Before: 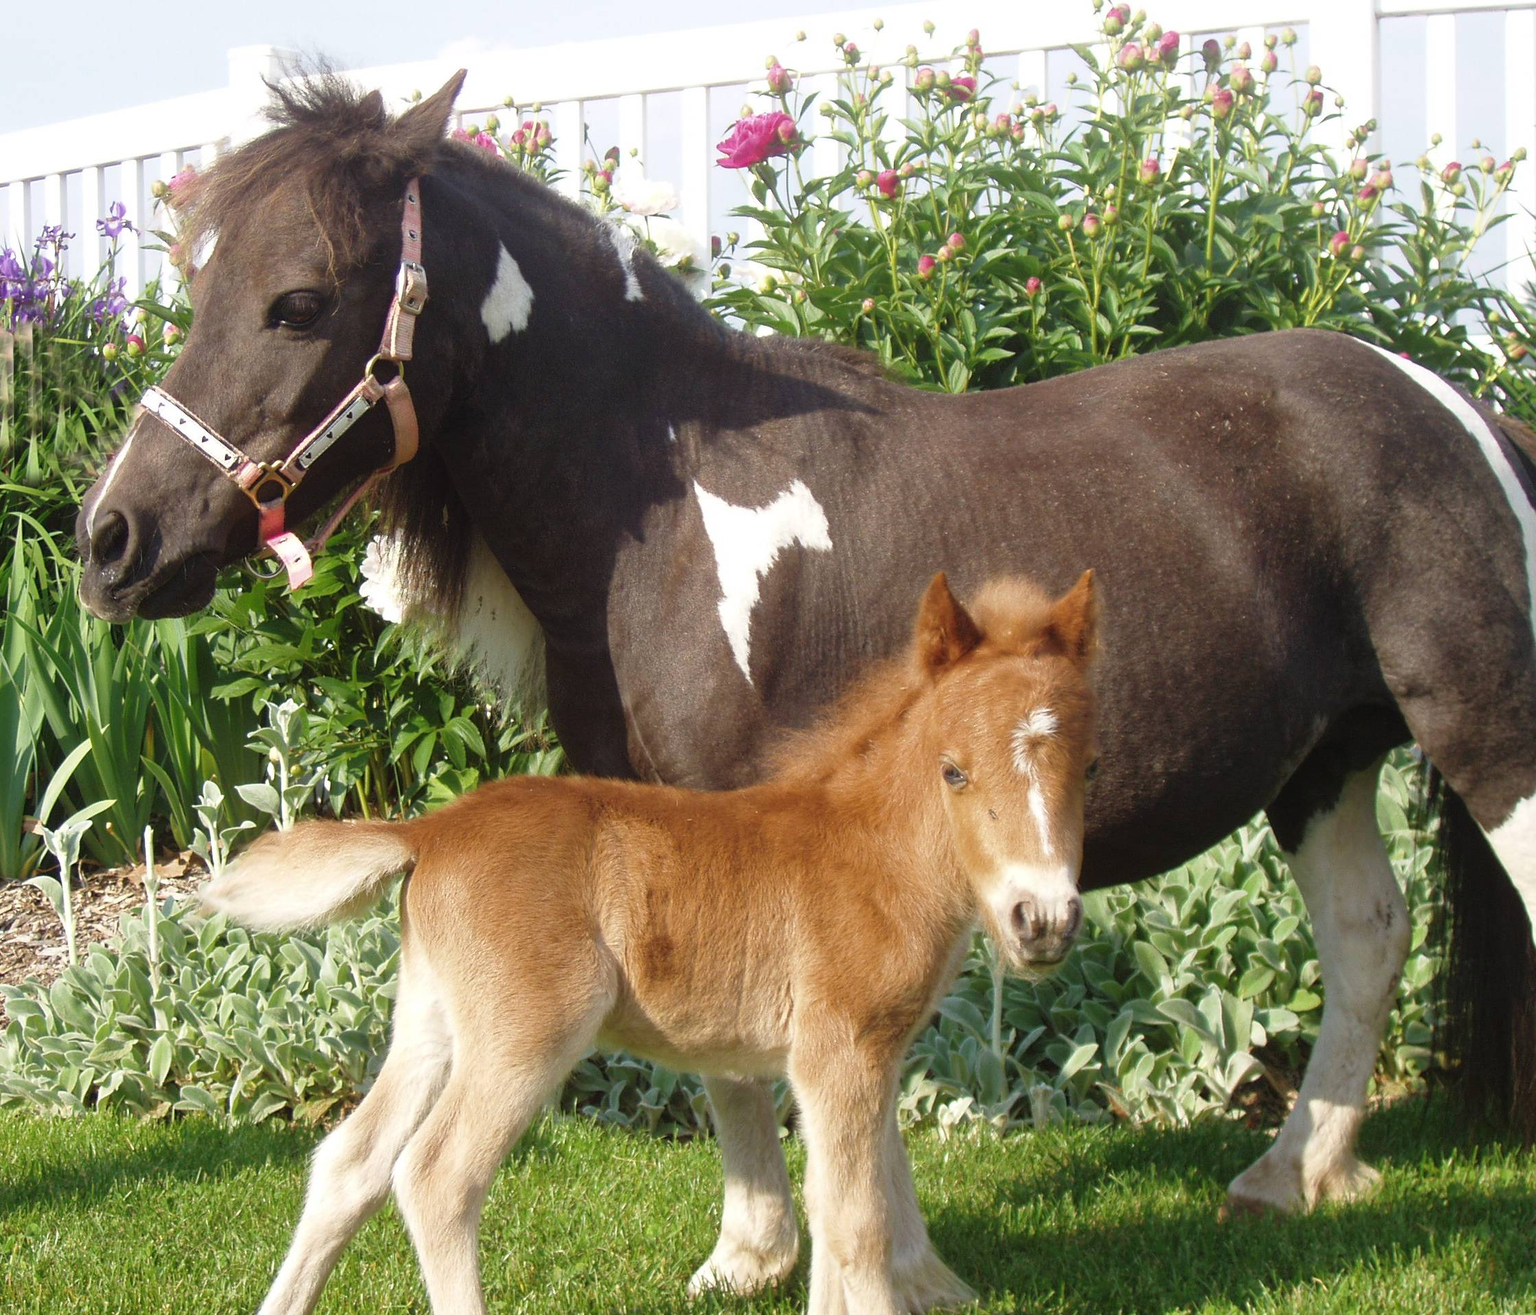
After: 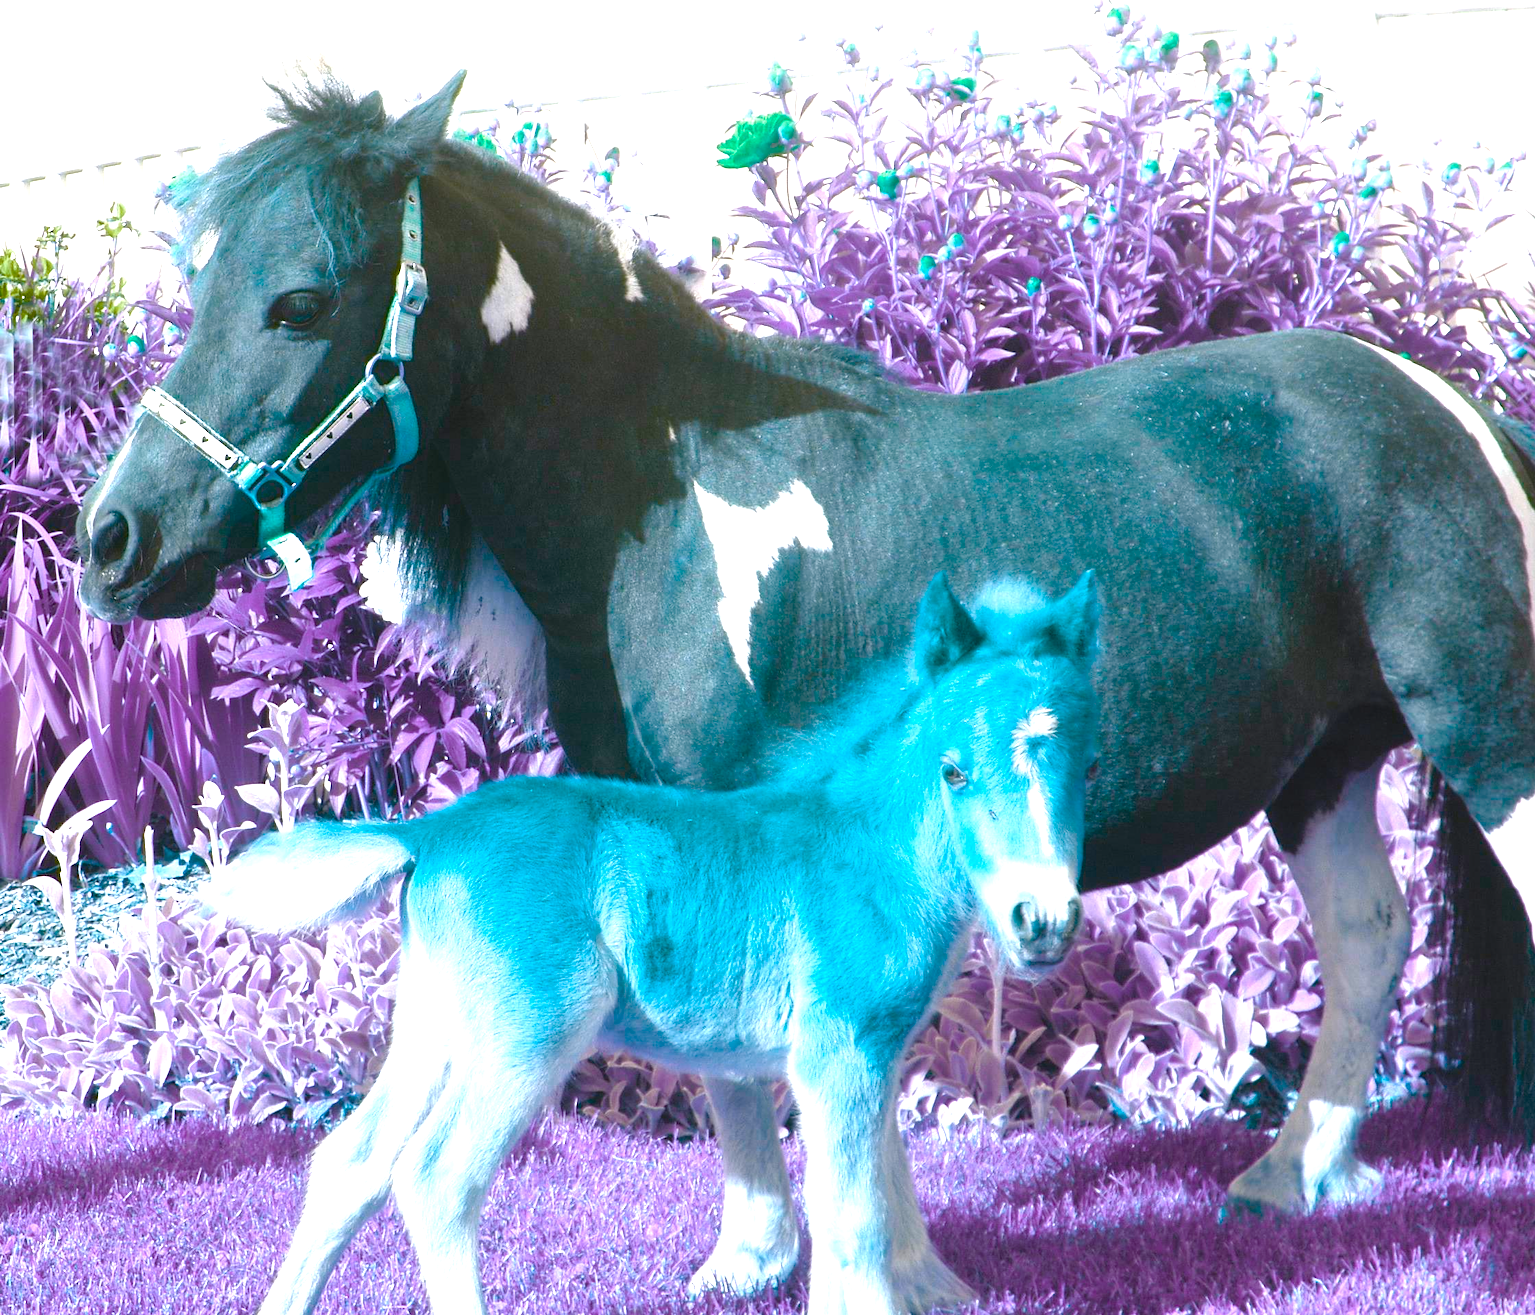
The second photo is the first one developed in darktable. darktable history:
contrast brightness saturation: contrast -0.084, brightness -0.045, saturation -0.113
exposure: exposure 0.949 EV, compensate highlight preservation false
color balance rgb: perceptual saturation grading › global saturation -0.085%, perceptual saturation grading › highlights -24.996%, perceptual saturation grading › shadows 29.414%, hue shift 176.71°, global vibrance 49.344%, contrast 0.54%
